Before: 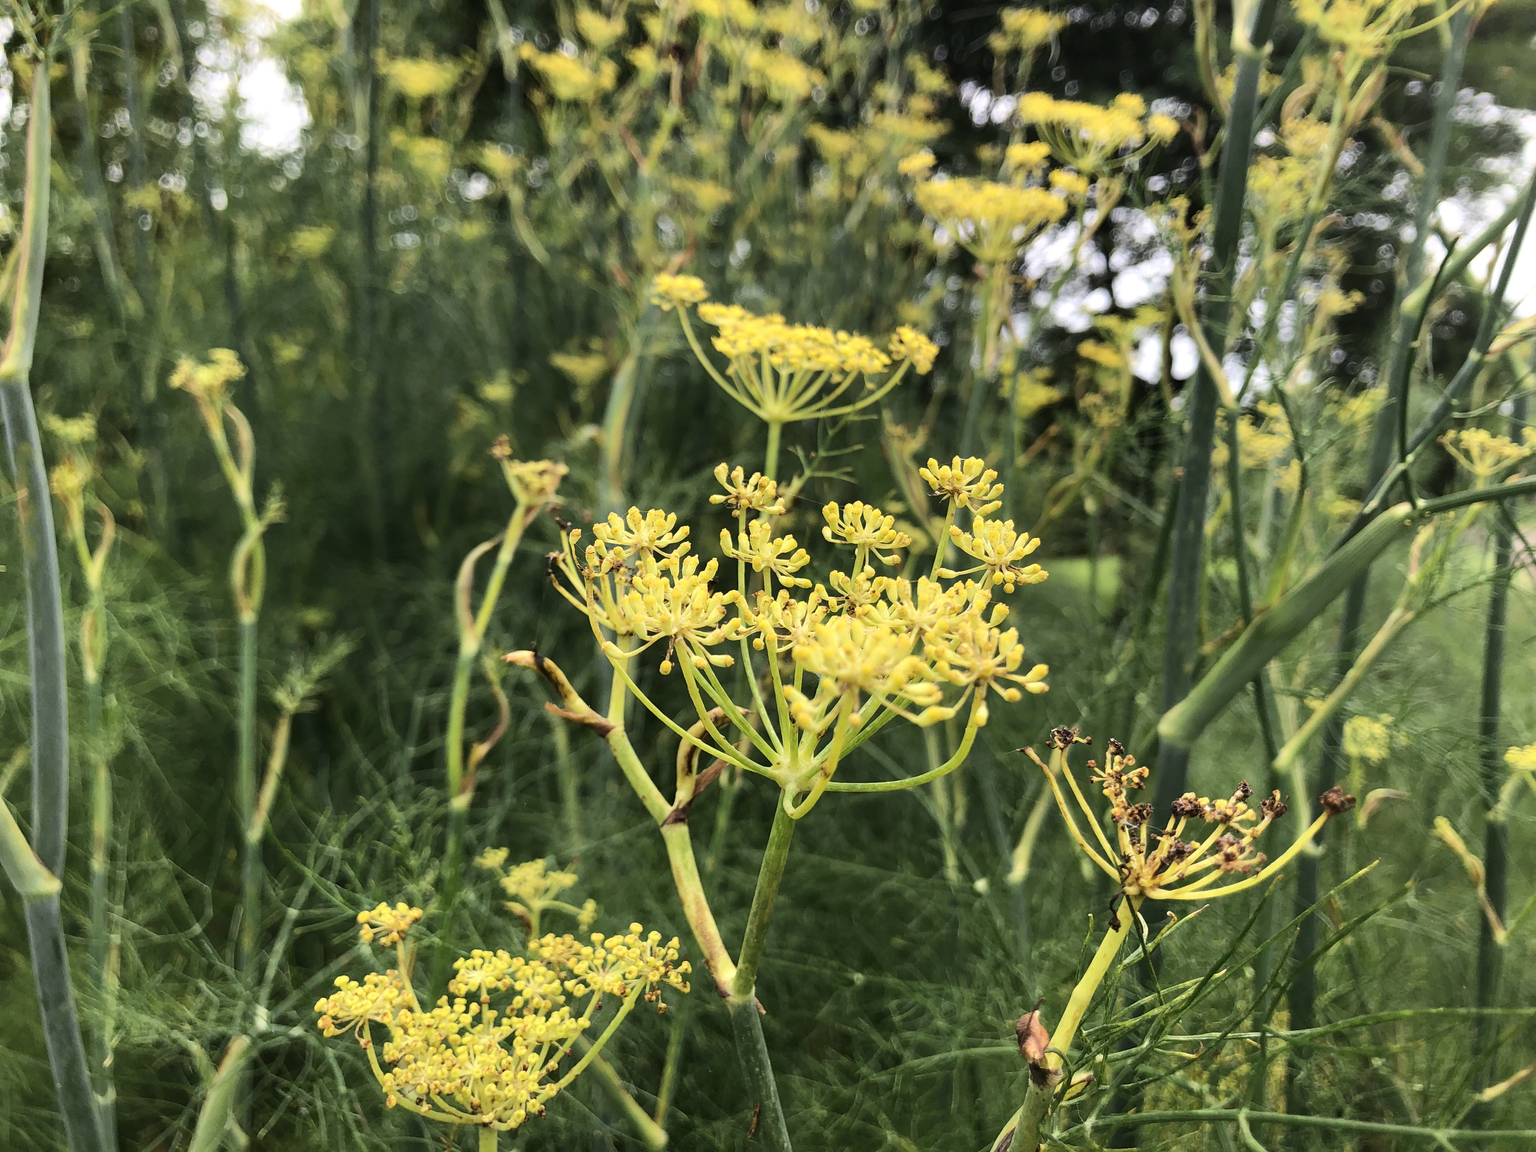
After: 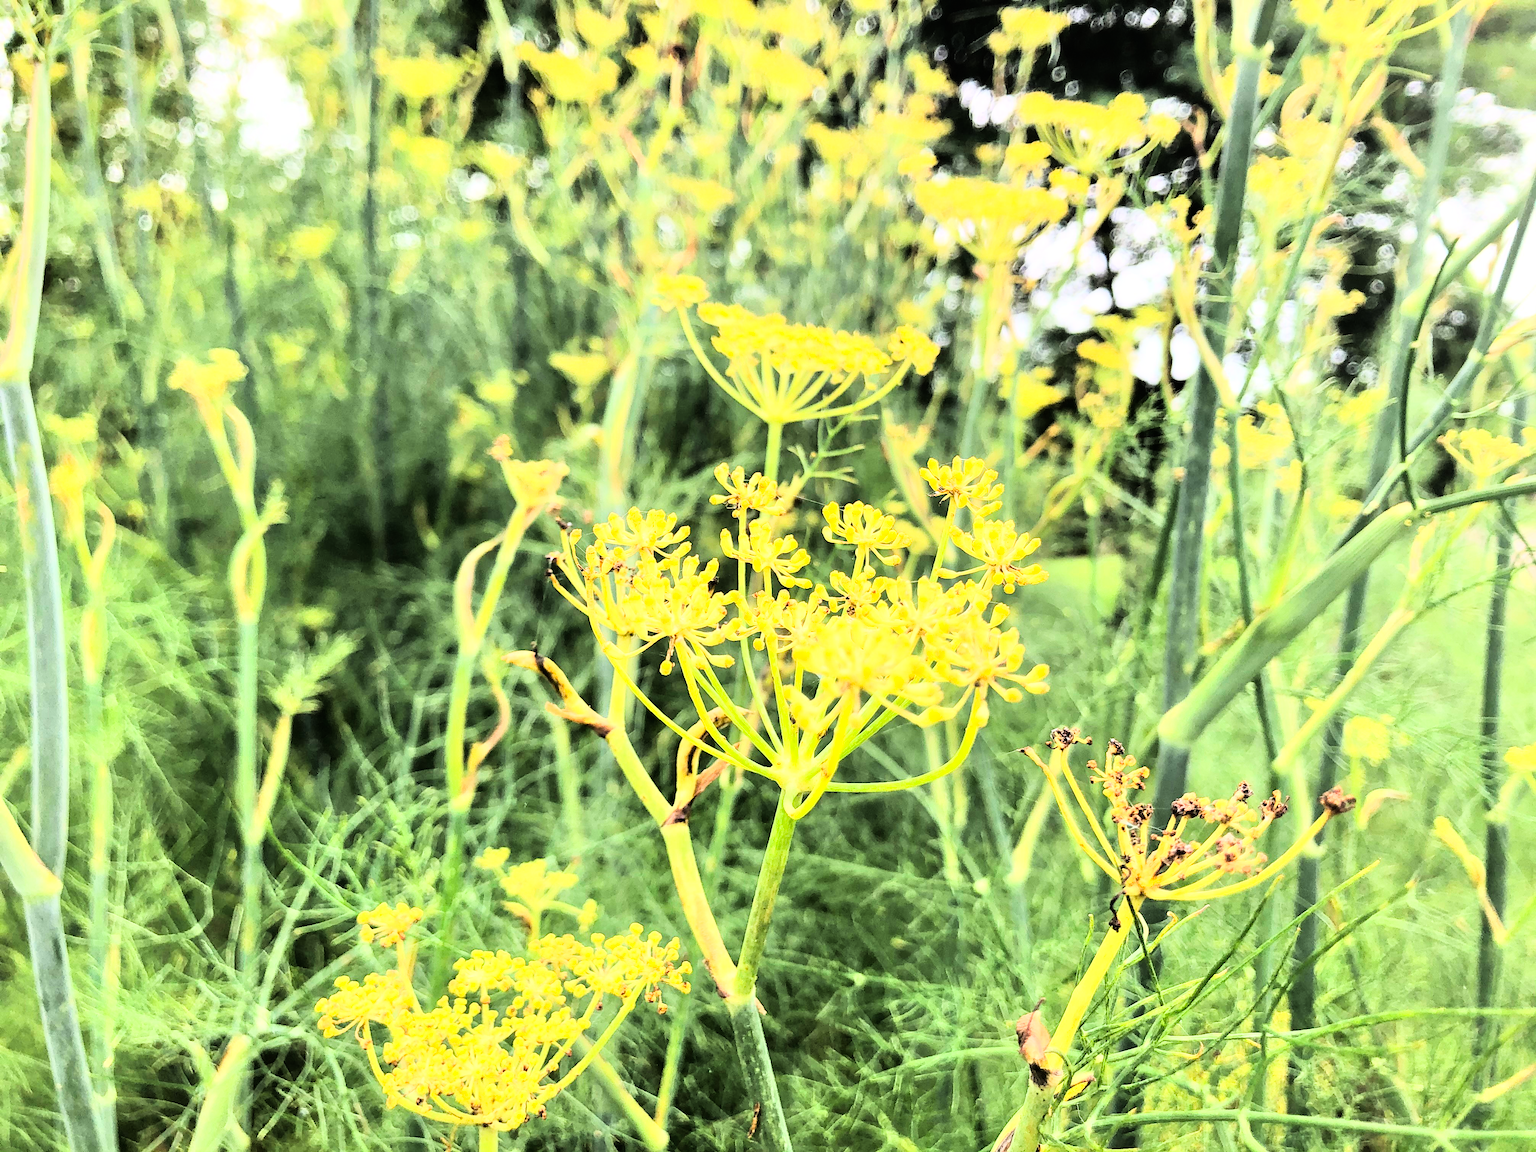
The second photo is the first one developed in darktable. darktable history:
tone equalizer: -7 EV 0.15 EV, -6 EV 0.6 EV, -5 EV 1.15 EV, -4 EV 1.33 EV, -3 EV 1.15 EV, -2 EV 0.6 EV, -1 EV 0.15 EV, mask exposure compensation -0.5 EV
rgb curve: curves: ch0 [(0, 0) (0.21, 0.15) (0.24, 0.21) (0.5, 0.75) (0.75, 0.96) (0.89, 0.99) (1, 1)]; ch1 [(0, 0.02) (0.21, 0.13) (0.25, 0.2) (0.5, 0.67) (0.75, 0.9) (0.89, 0.97) (1, 1)]; ch2 [(0, 0.02) (0.21, 0.13) (0.25, 0.2) (0.5, 0.67) (0.75, 0.9) (0.89, 0.97) (1, 1)], compensate middle gray true
